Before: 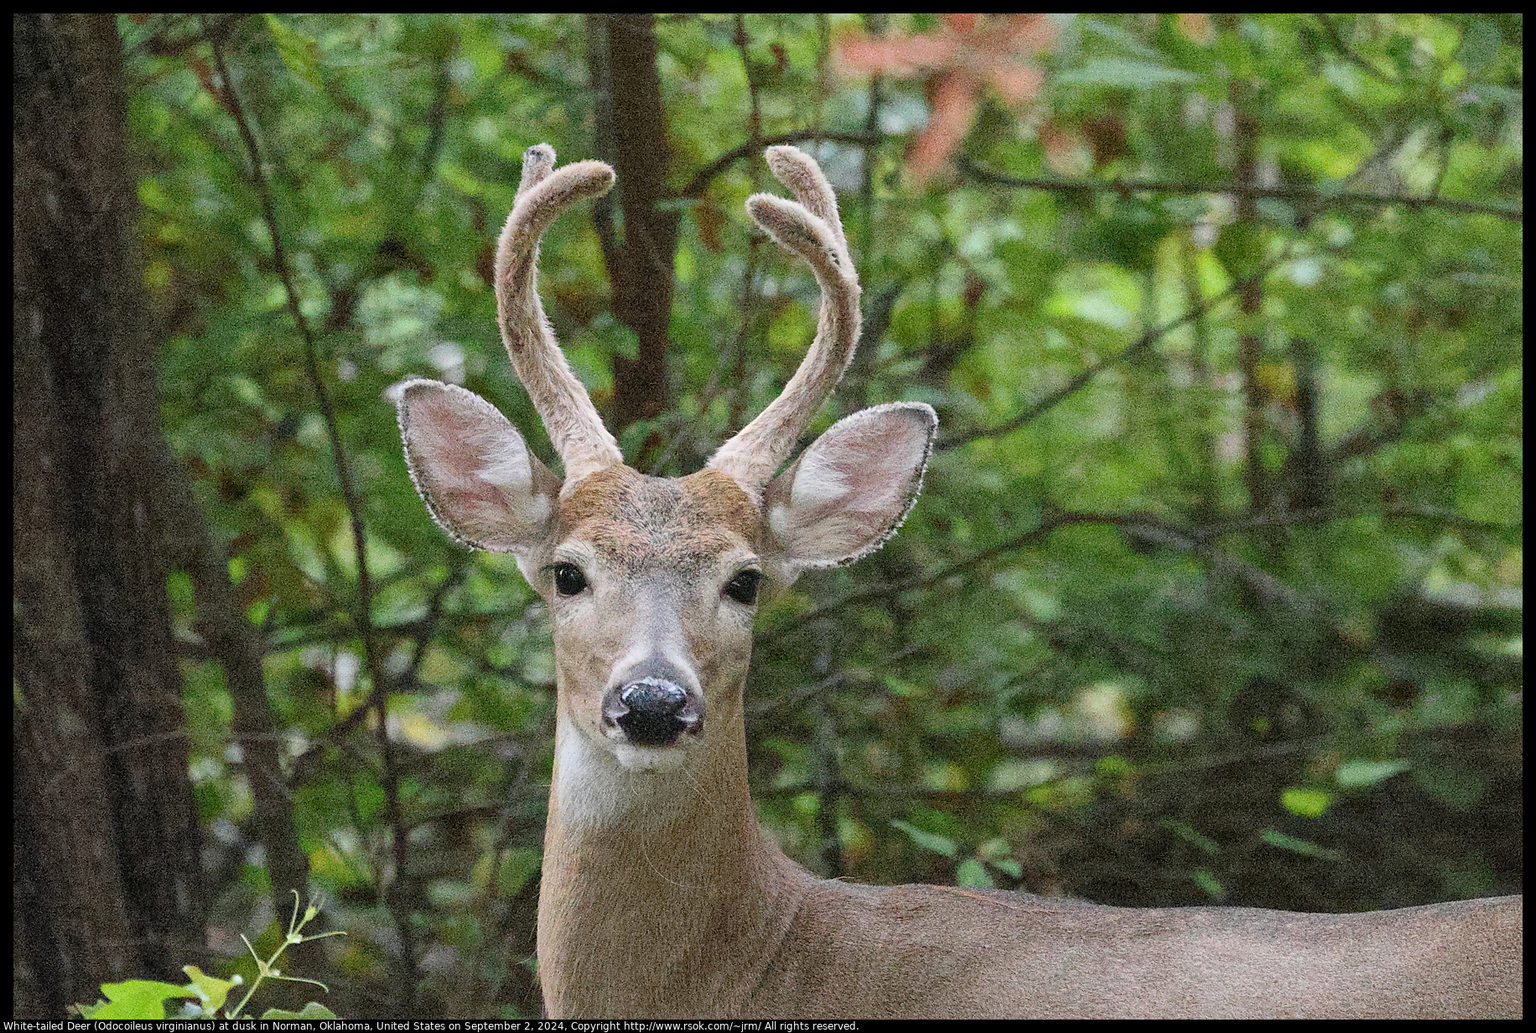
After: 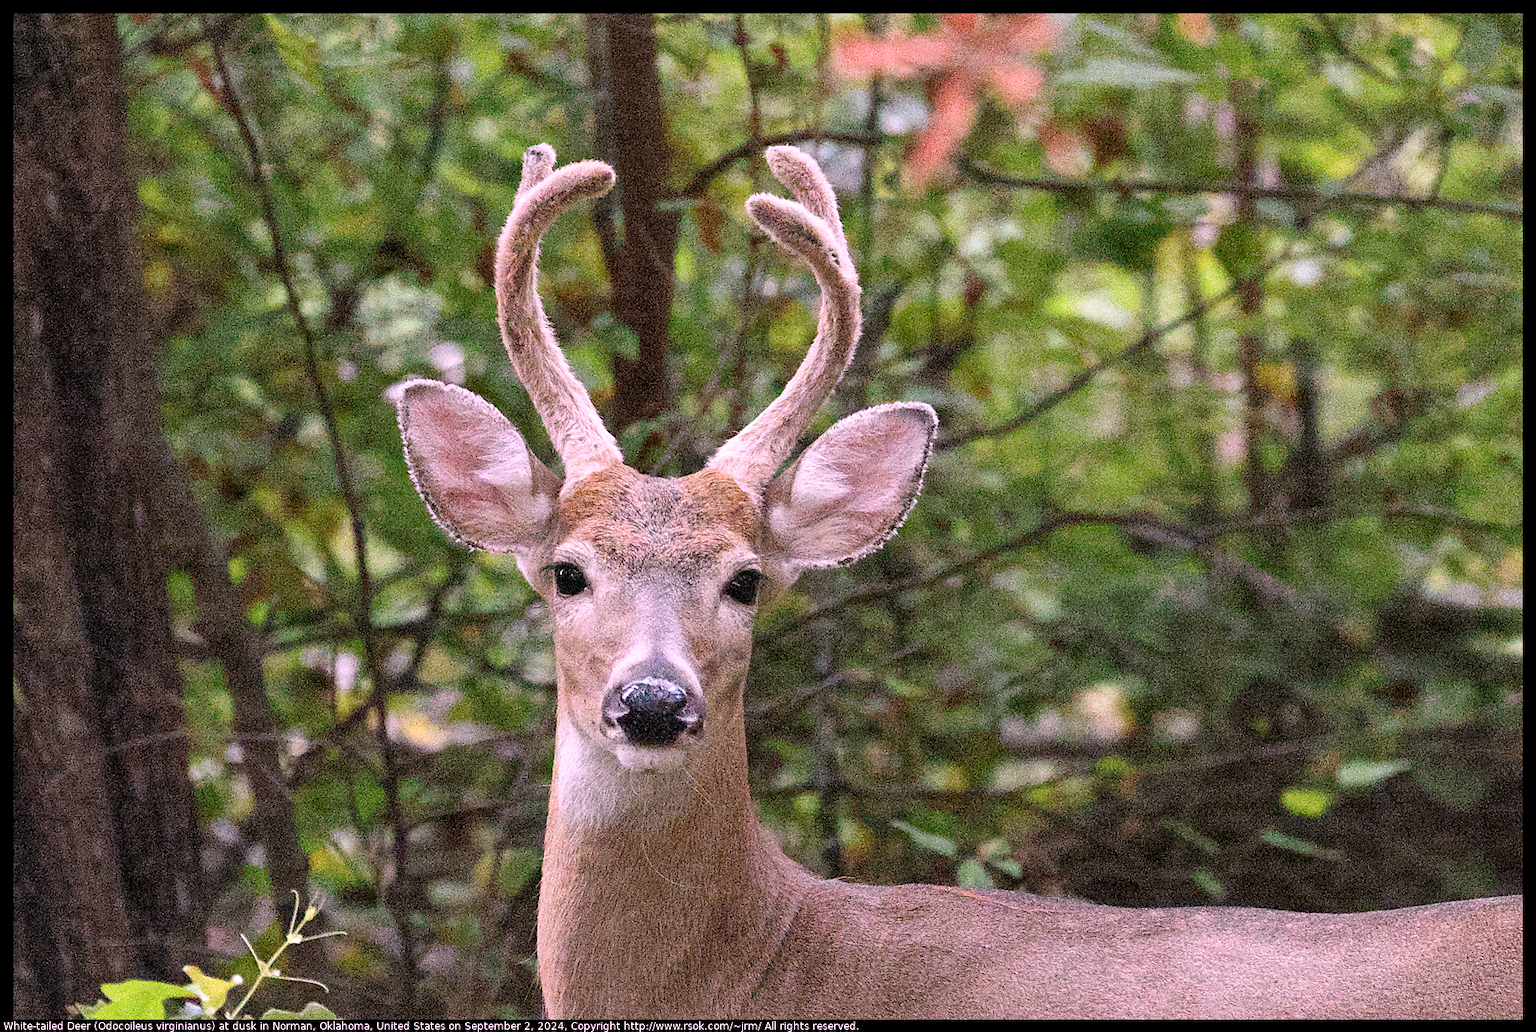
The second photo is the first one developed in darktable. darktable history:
white balance: red 1.188, blue 1.11
contrast equalizer: octaves 7, y [[0.6 ×6], [0.55 ×6], [0 ×6], [0 ×6], [0 ×6]], mix 0.29
